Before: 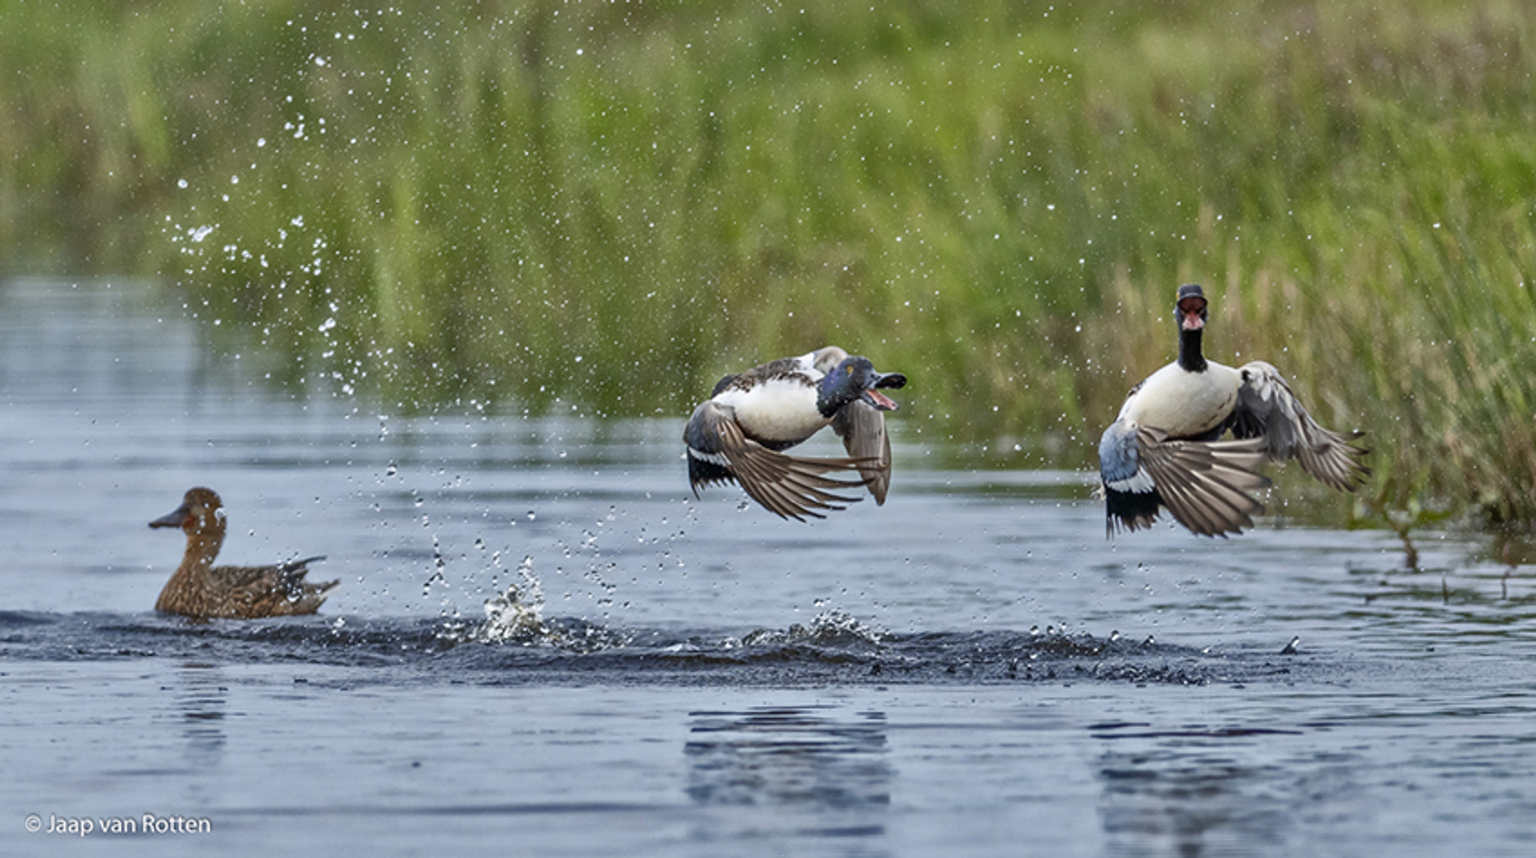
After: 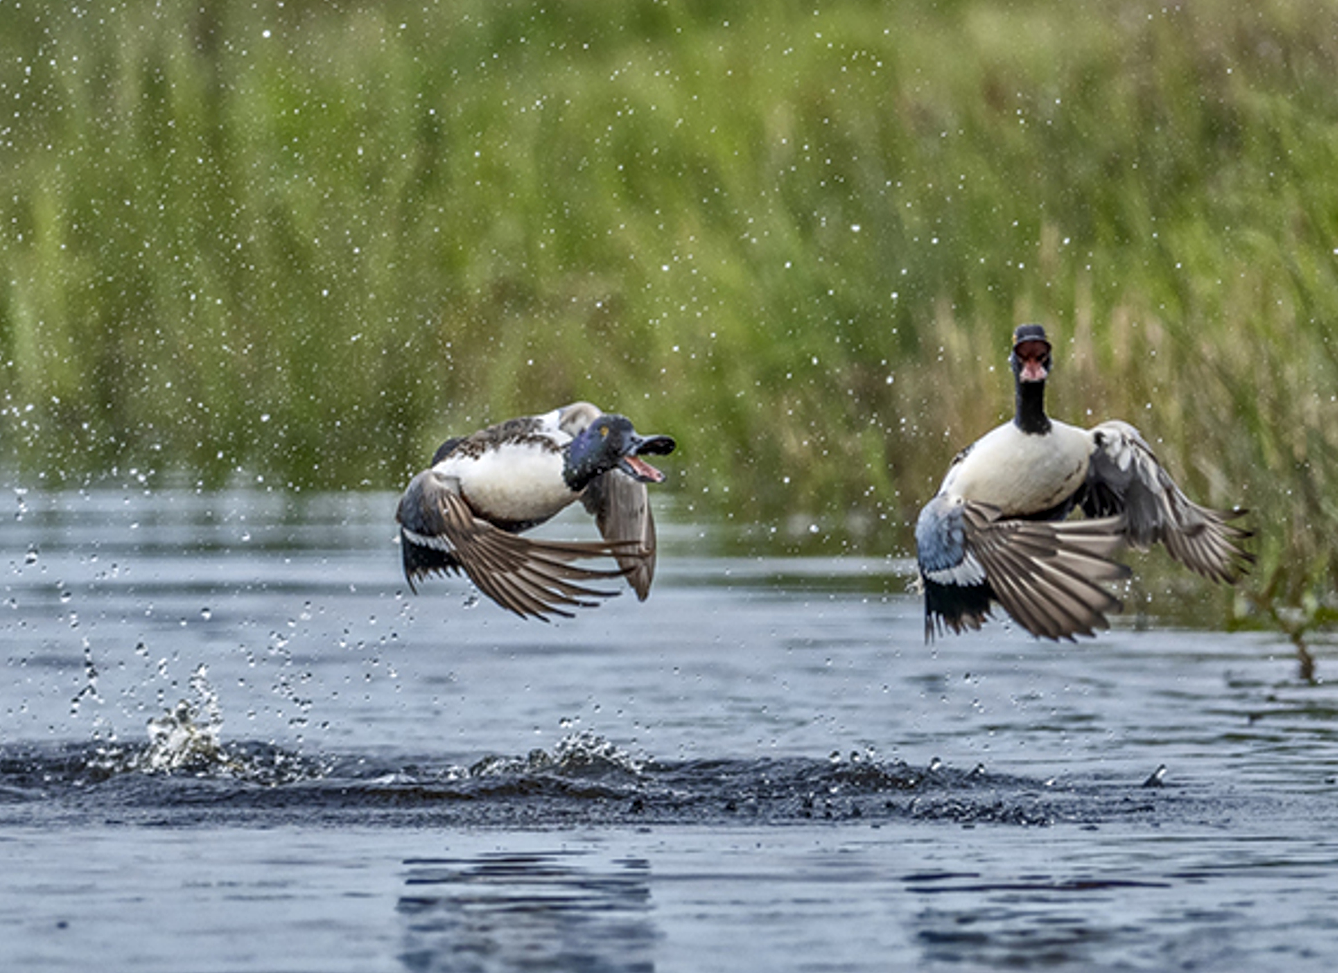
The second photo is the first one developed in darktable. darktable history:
crop and rotate: left 23.864%, top 2.941%, right 6.438%, bottom 6.34%
local contrast: on, module defaults
